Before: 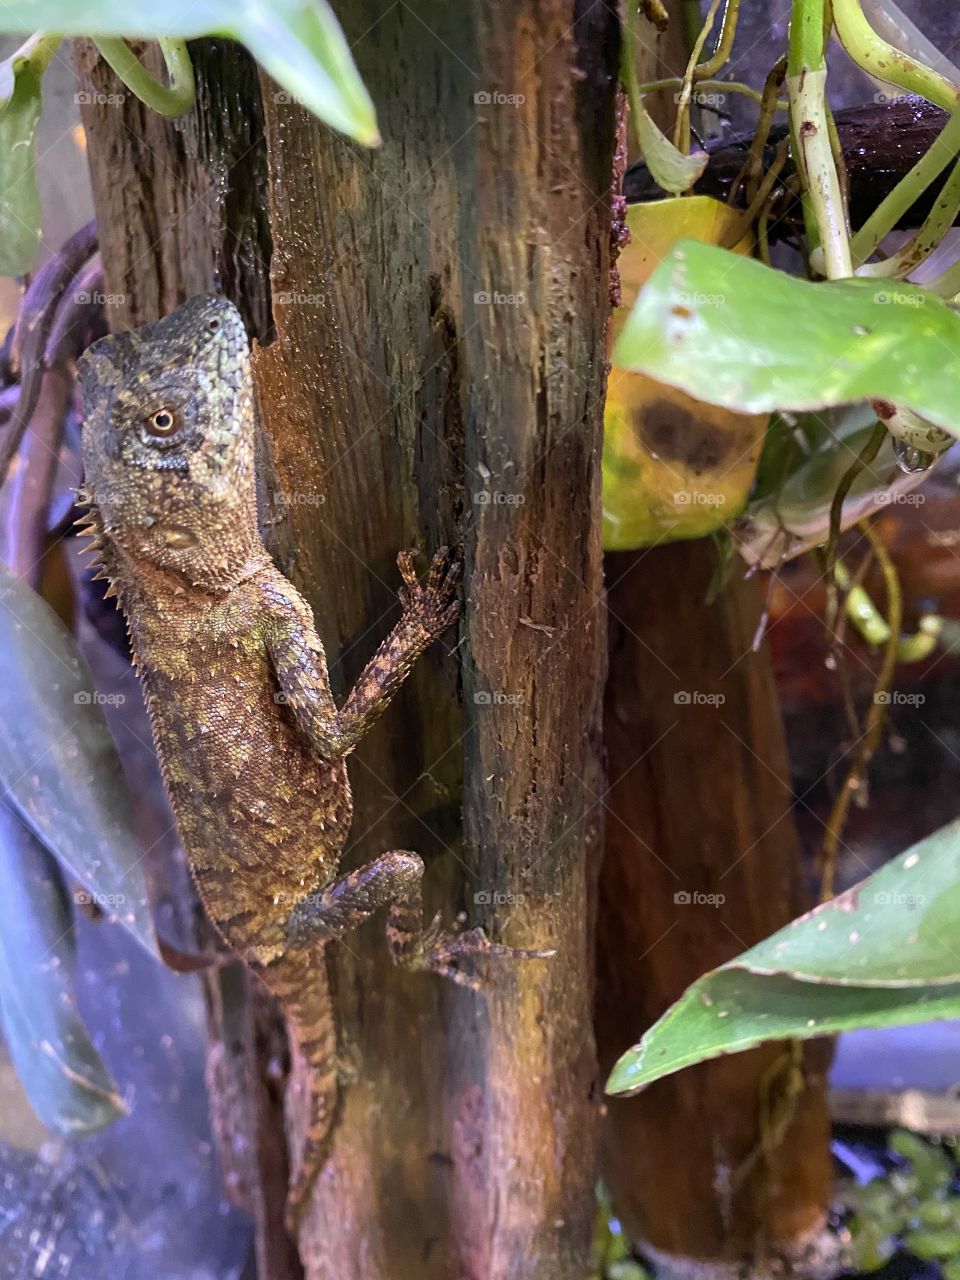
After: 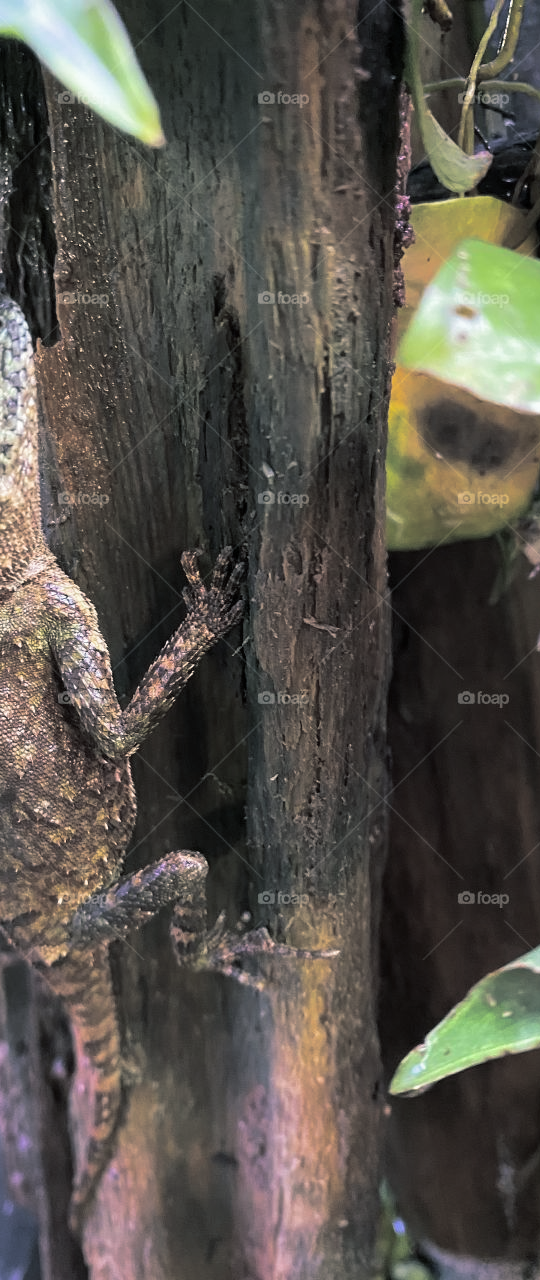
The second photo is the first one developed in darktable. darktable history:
crop and rotate: left 22.516%, right 21.234%
split-toning: shadows › hue 201.6°, shadows › saturation 0.16, highlights › hue 50.4°, highlights › saturation 0.2, balance -49.9
